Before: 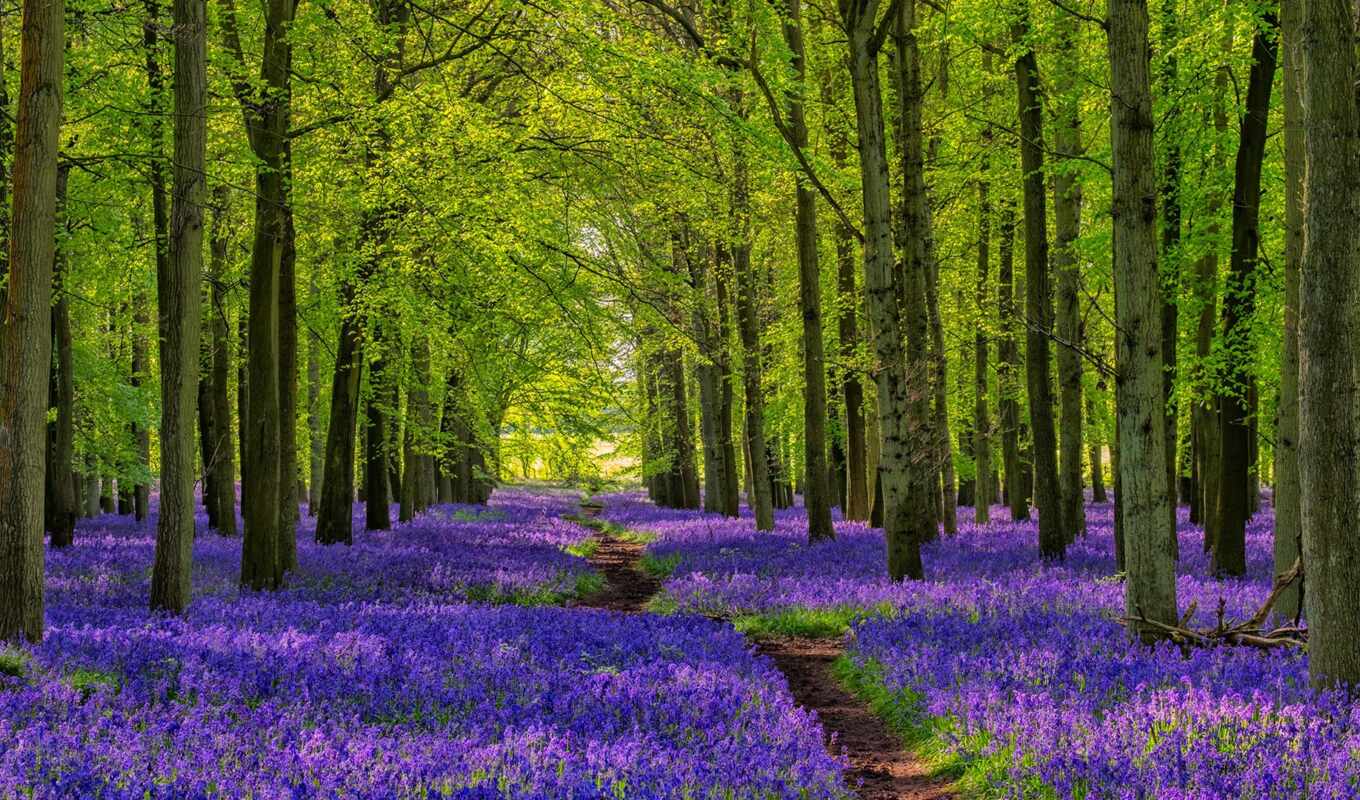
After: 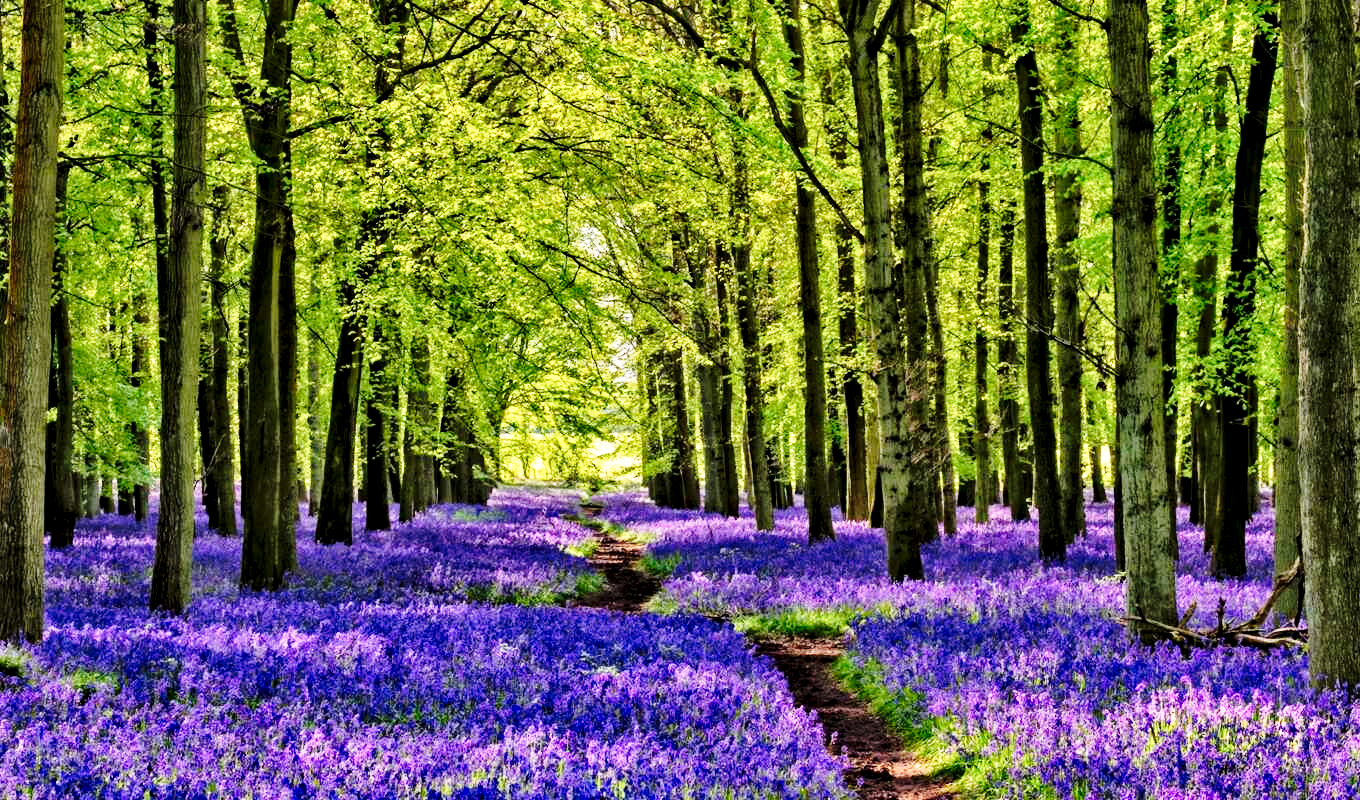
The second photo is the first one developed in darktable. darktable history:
base curve: curves: ch0 [(0, 0) (0.028, 0.03) (0.121, 0.232) (0.46, 0.748) (0.859, 0.968) (1, 1)], preserve colors none
contrast equalizer: y [[0.511, 0.558, 0.631, 0.632, 0.559, 0.512], [0.5 ×6], [0.507, 0.559, 0.627, 0.644, 0.647, 0.647], [0 ×6], [0 ×6]]
